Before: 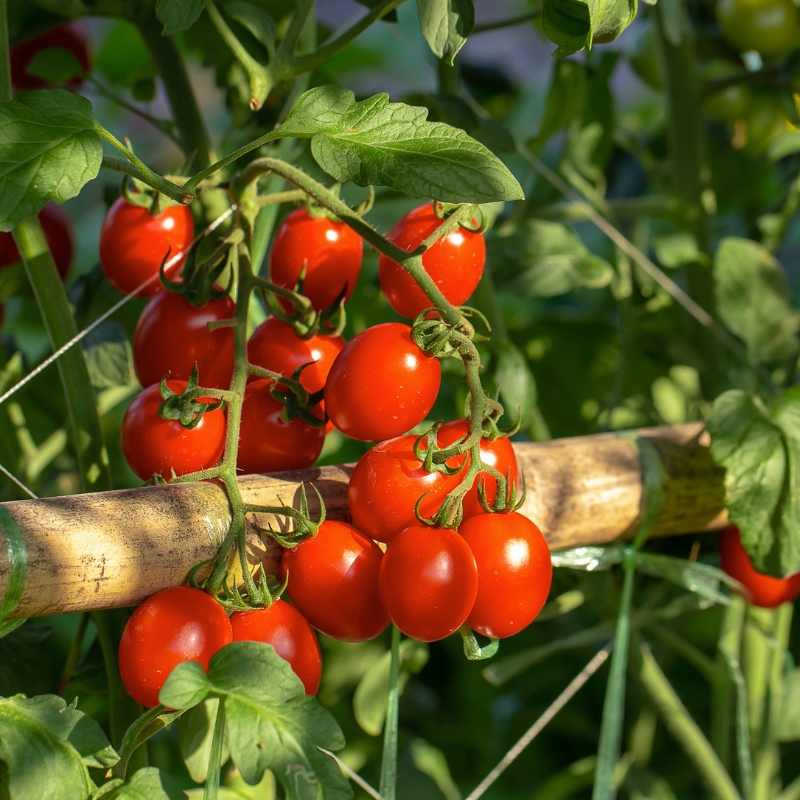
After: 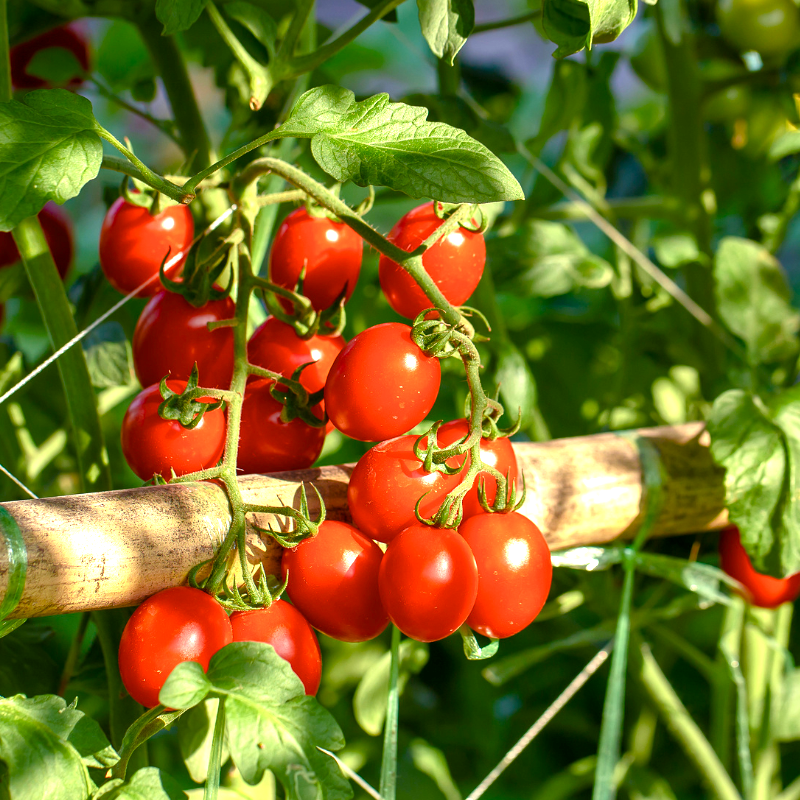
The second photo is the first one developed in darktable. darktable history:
exposure: exposure 0.515 EV, compensate highlight preservation false
color balance rgb: perceptual saturation grading › global saturation 25%, perceptual saturation grading › highlights -50%, perceptual saturation grading › shadows 30%, perceptual brilliance grading › global brilliance 12%, global vibrance 20%
